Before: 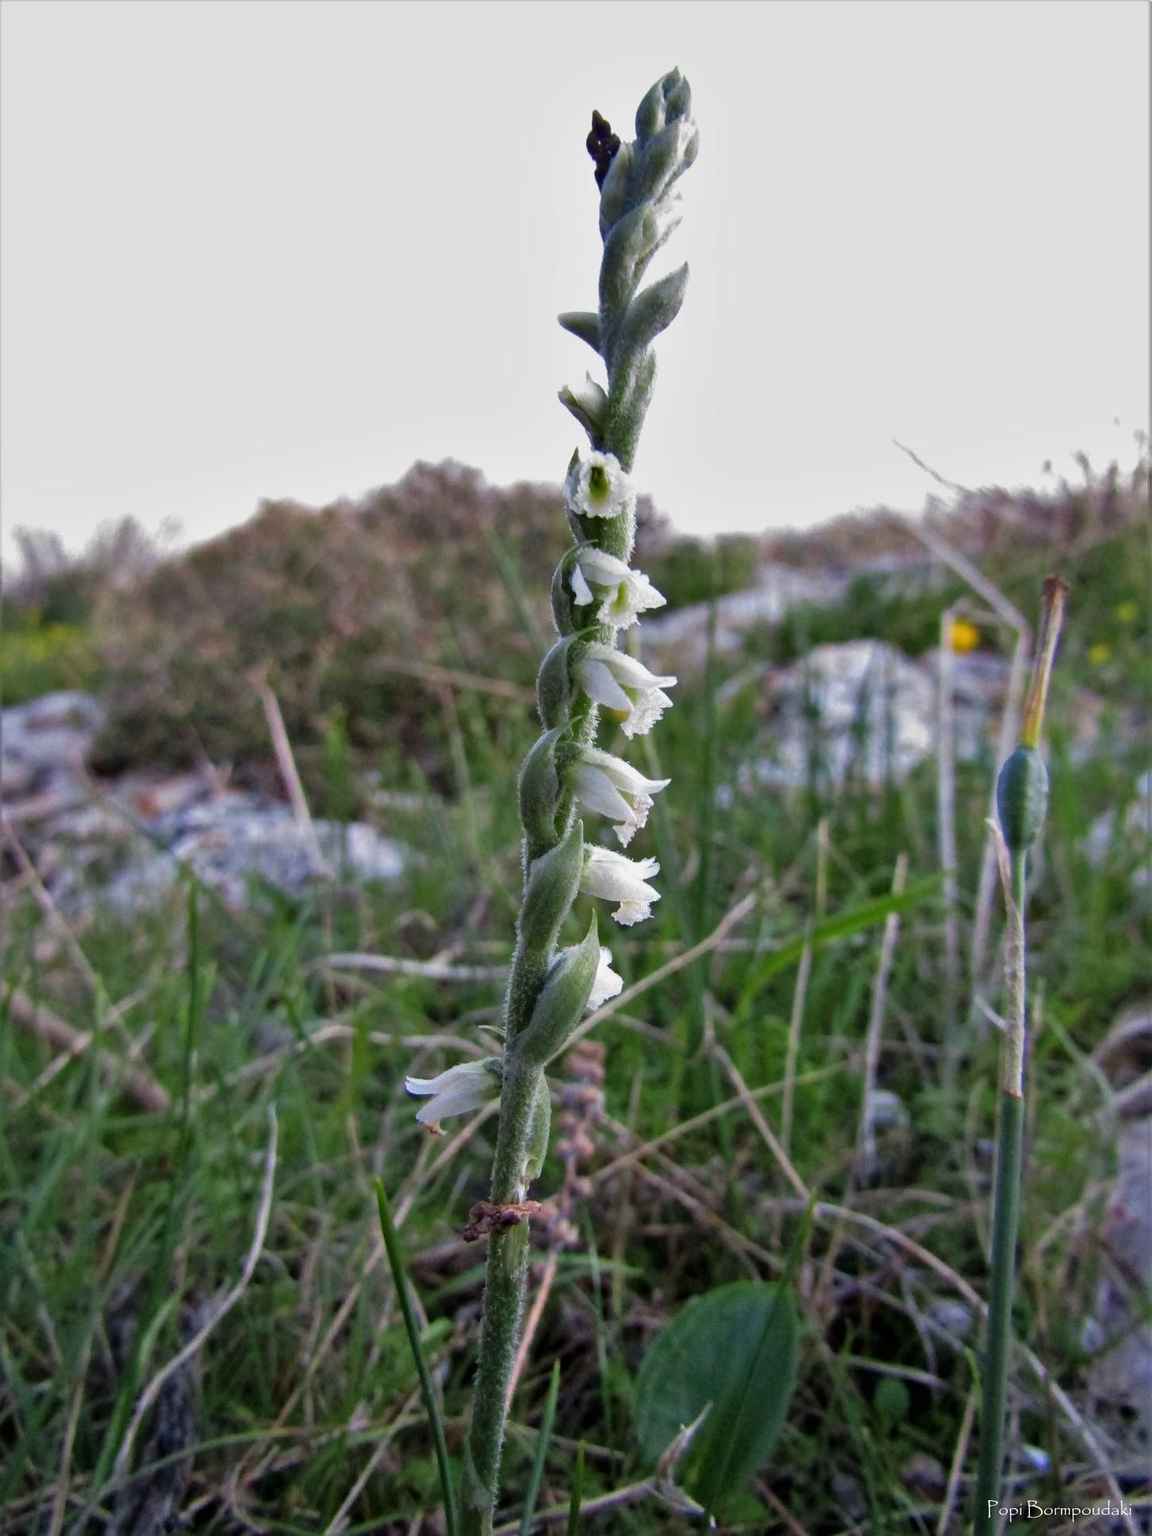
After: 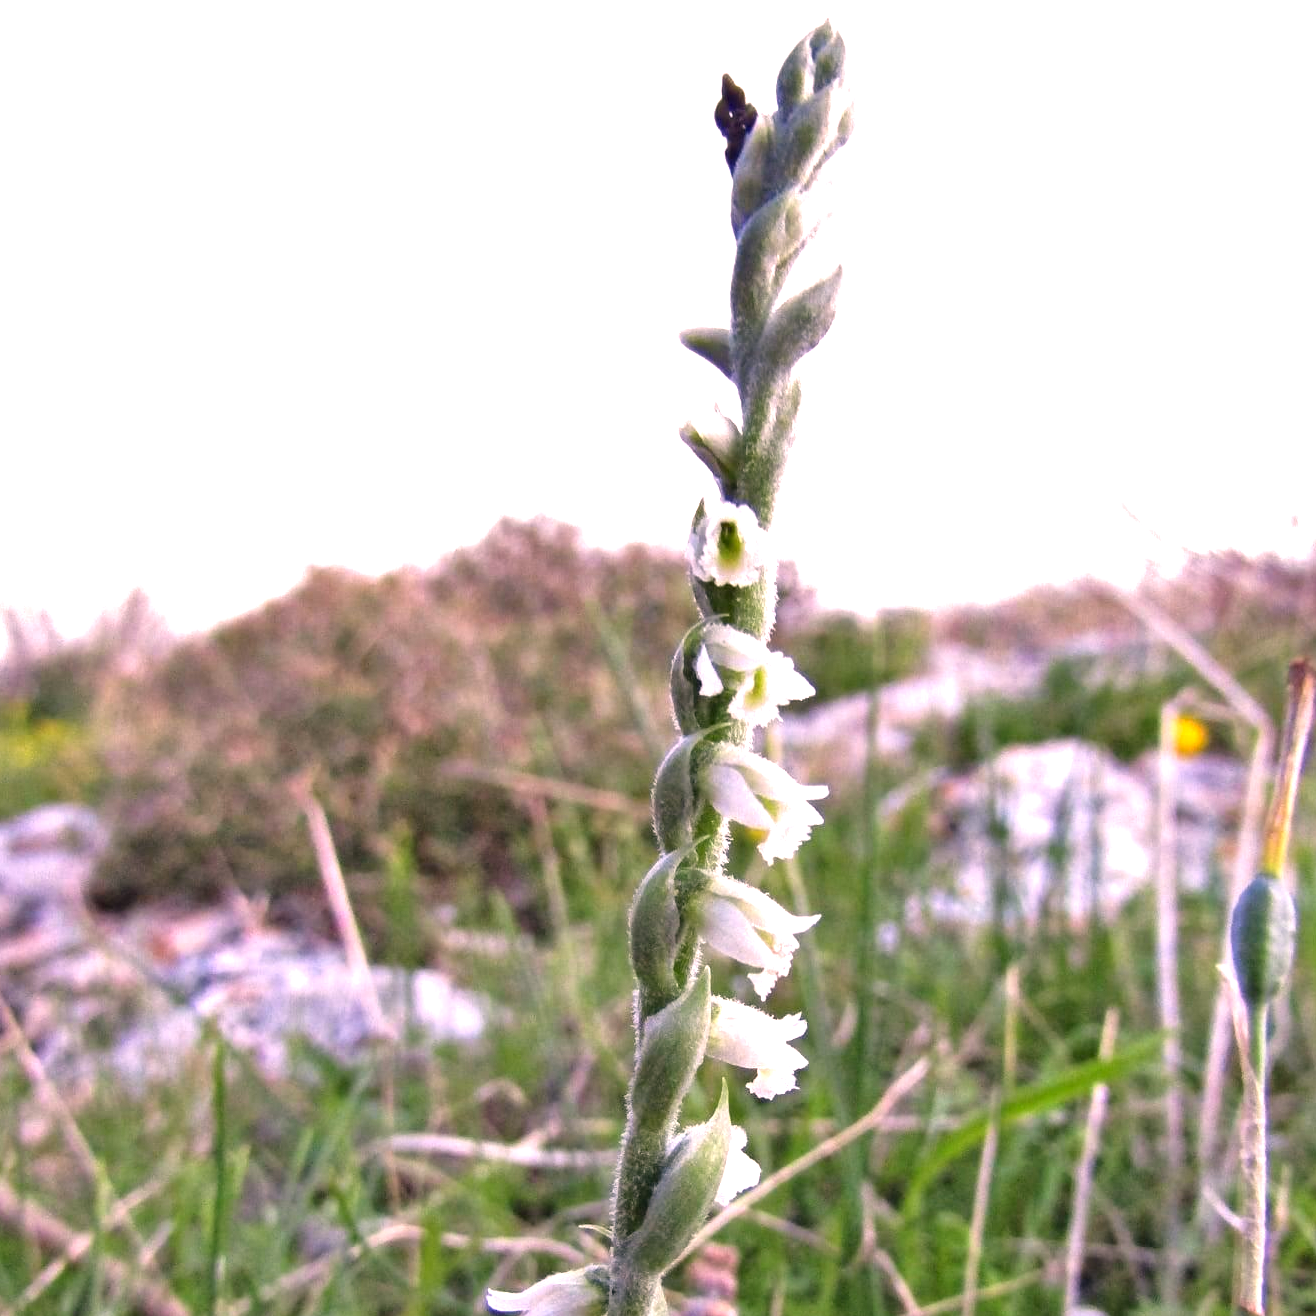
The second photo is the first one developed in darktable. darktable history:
color correction: highlights a* 14.5, highlights b* 4.88
crop: left 1.592%, top 3.412%, right 7.549%, bottom 28.45%
exposure: black level correction 0, exposure 1.199 EV, compensate highlight preservation false
